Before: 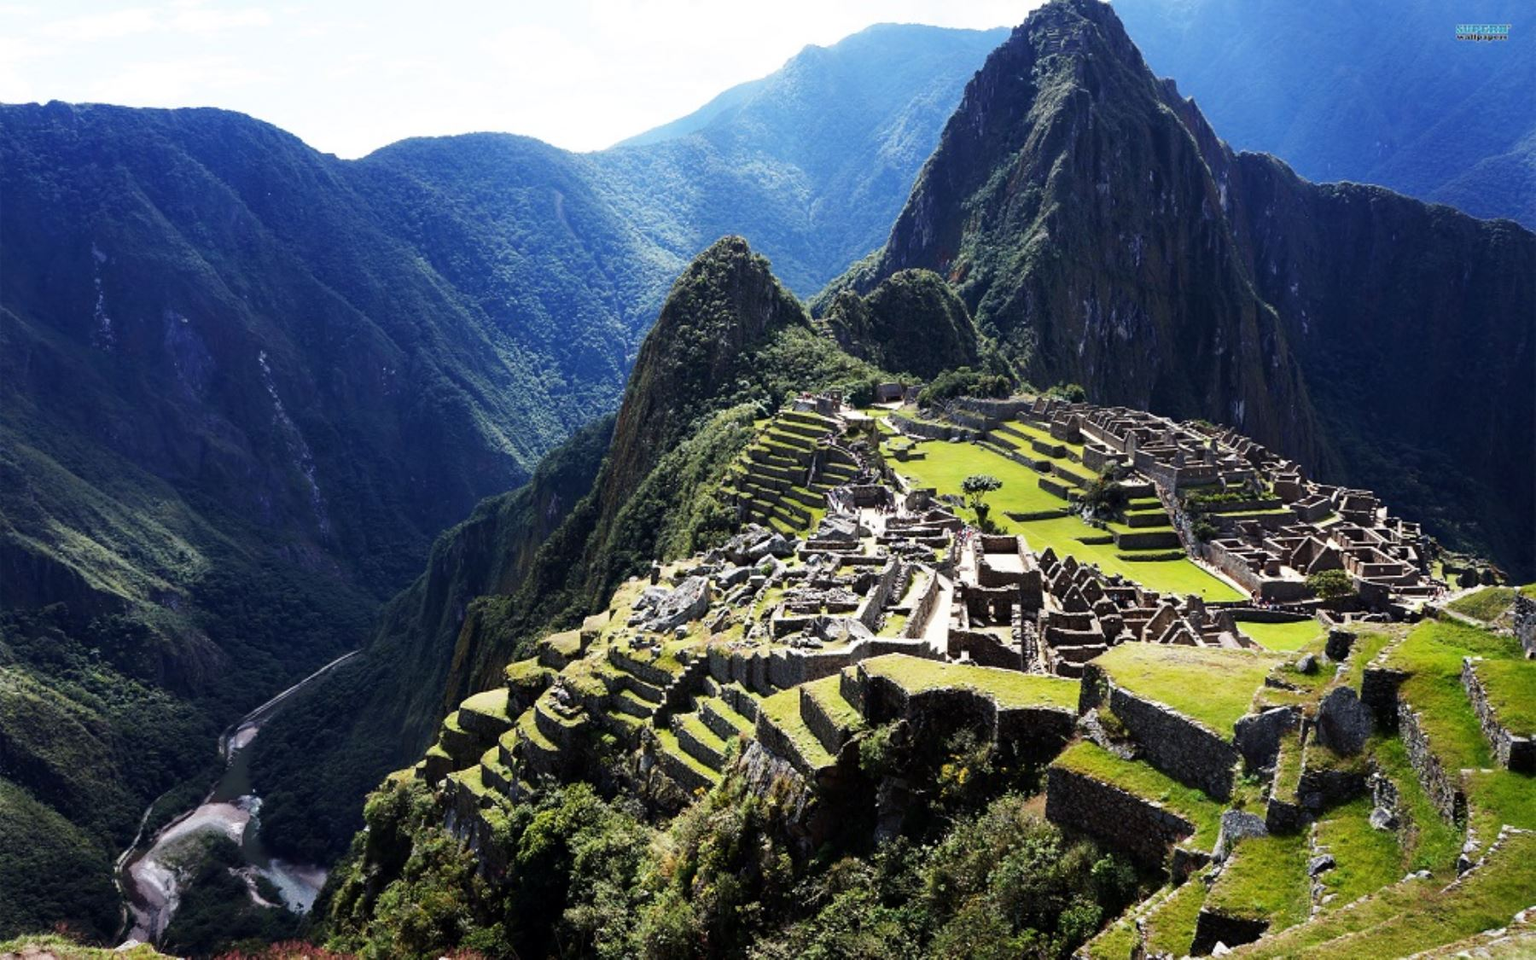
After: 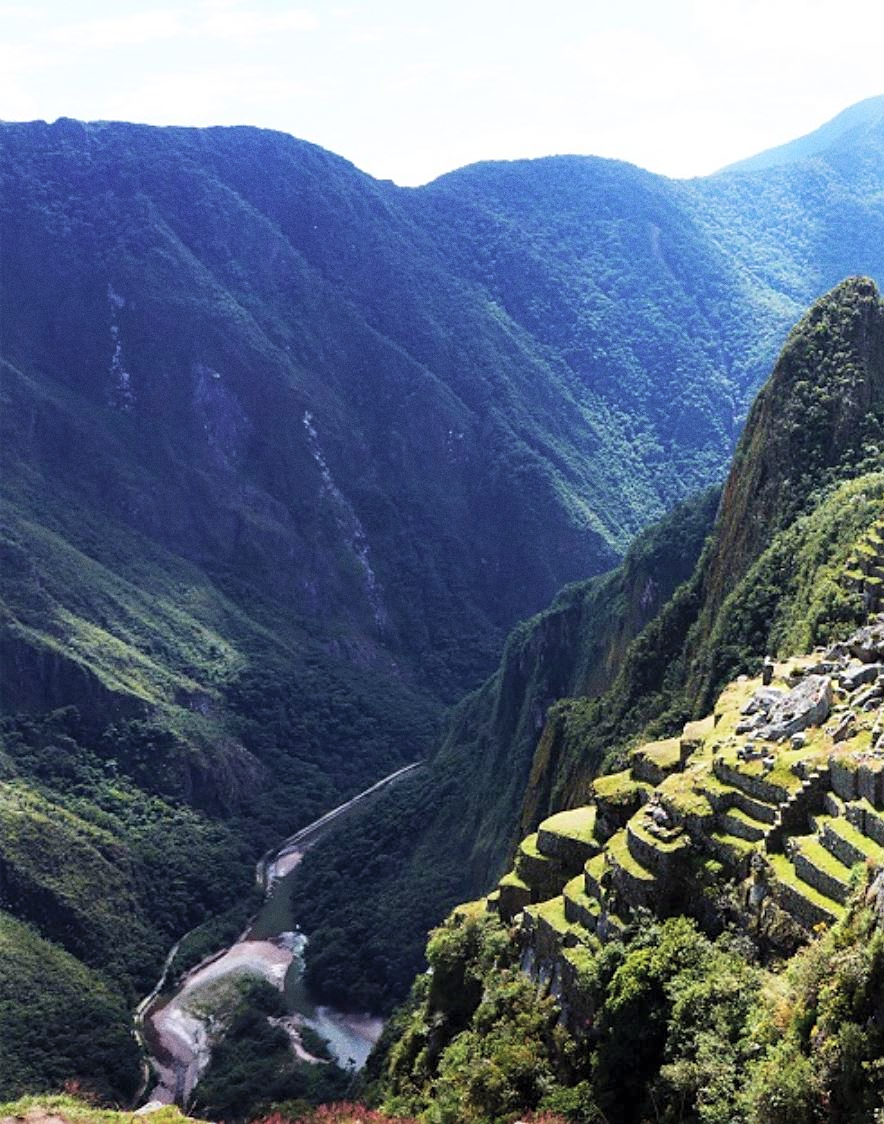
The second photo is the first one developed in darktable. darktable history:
velvia: on, module defaults
grain: coarseness 0.09 ISO
sharpen: amount 0.2
crop and rotate: left 0%, top 0%, right 50.845%
contrast brightness saturation: brightness 0.15
